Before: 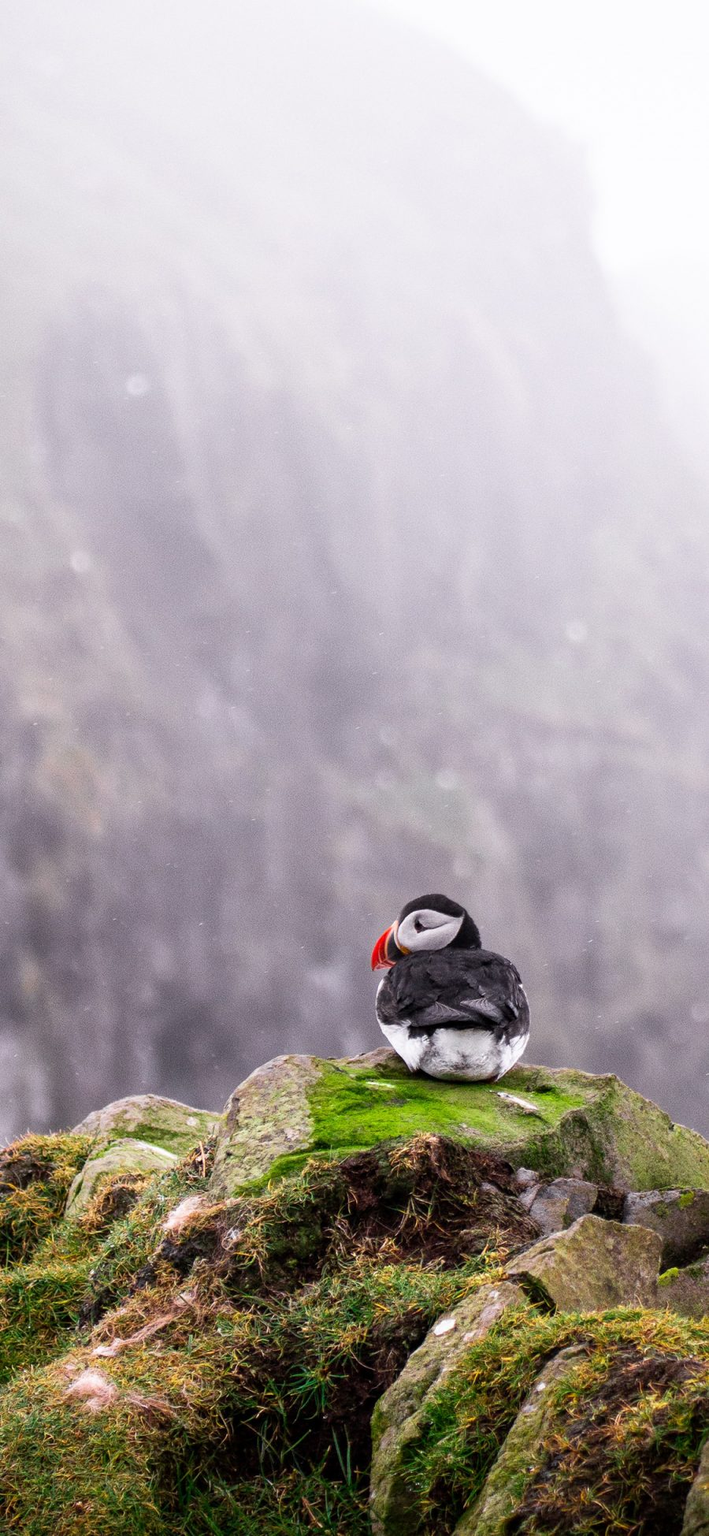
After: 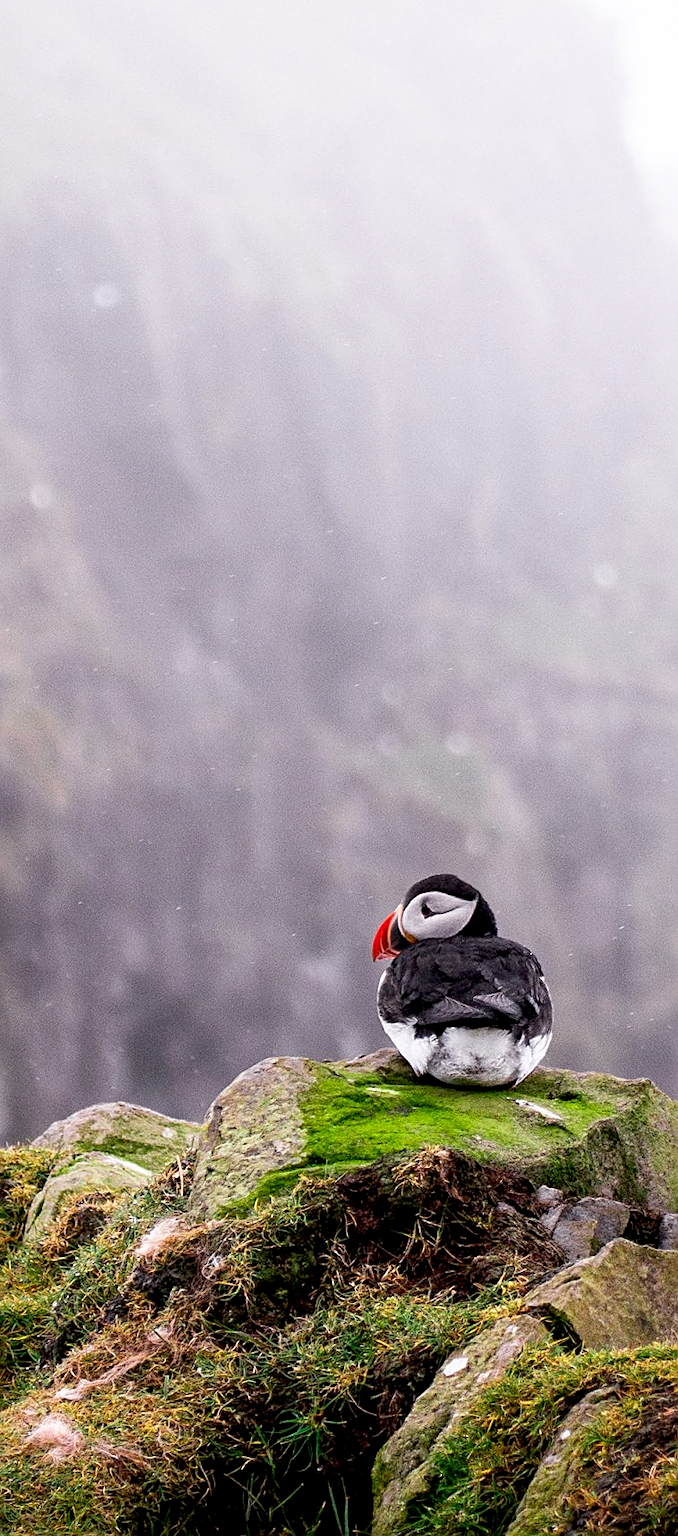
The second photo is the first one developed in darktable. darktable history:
exposure: black level correction 0.009, exposure 0.016 EV, compensate highlight preservation false
crop: left 6.289%, top 8.188%, right 9.544%, bottom 3.867%
sharpen: on, module defaults
